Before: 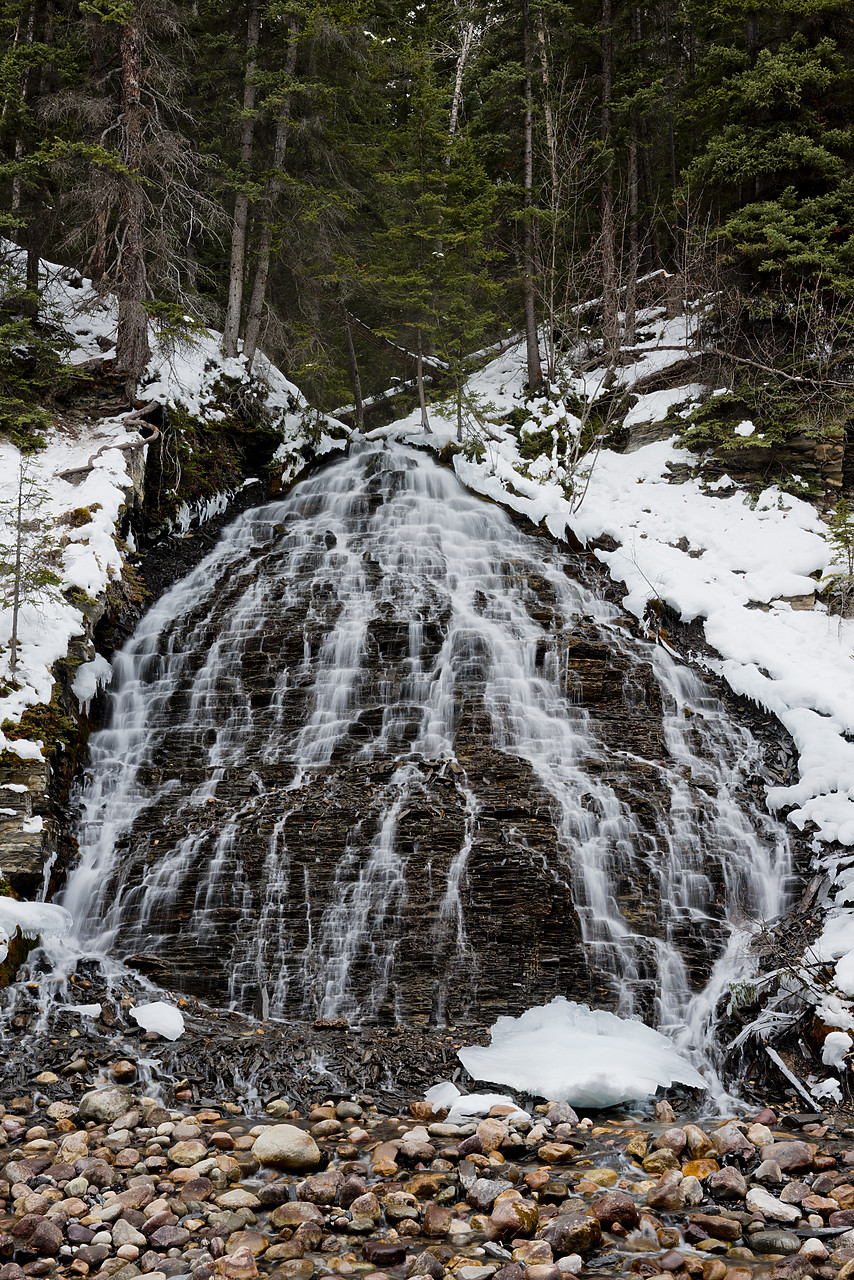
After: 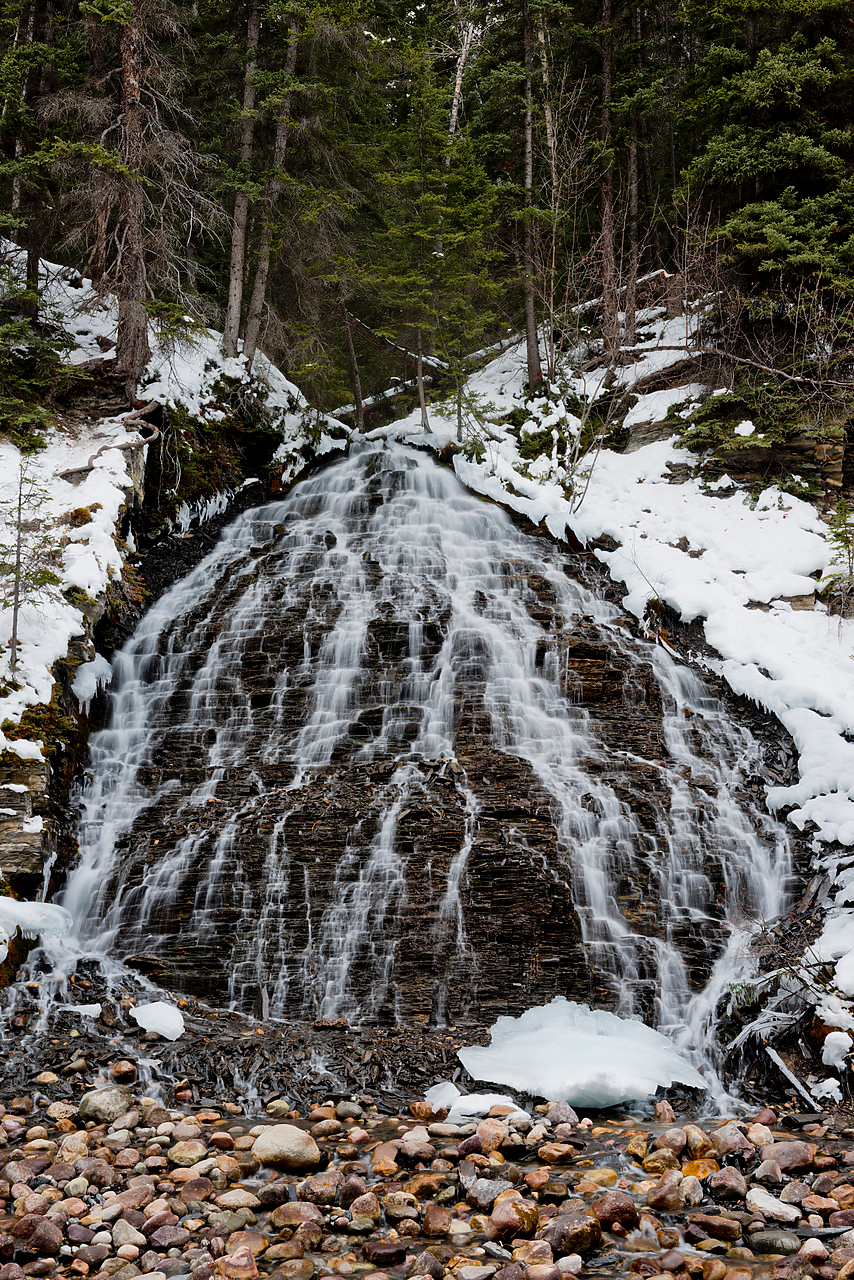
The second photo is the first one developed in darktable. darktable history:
shadows and highlights: shadows 22.11, highlights -48.7, soften with gaussian
